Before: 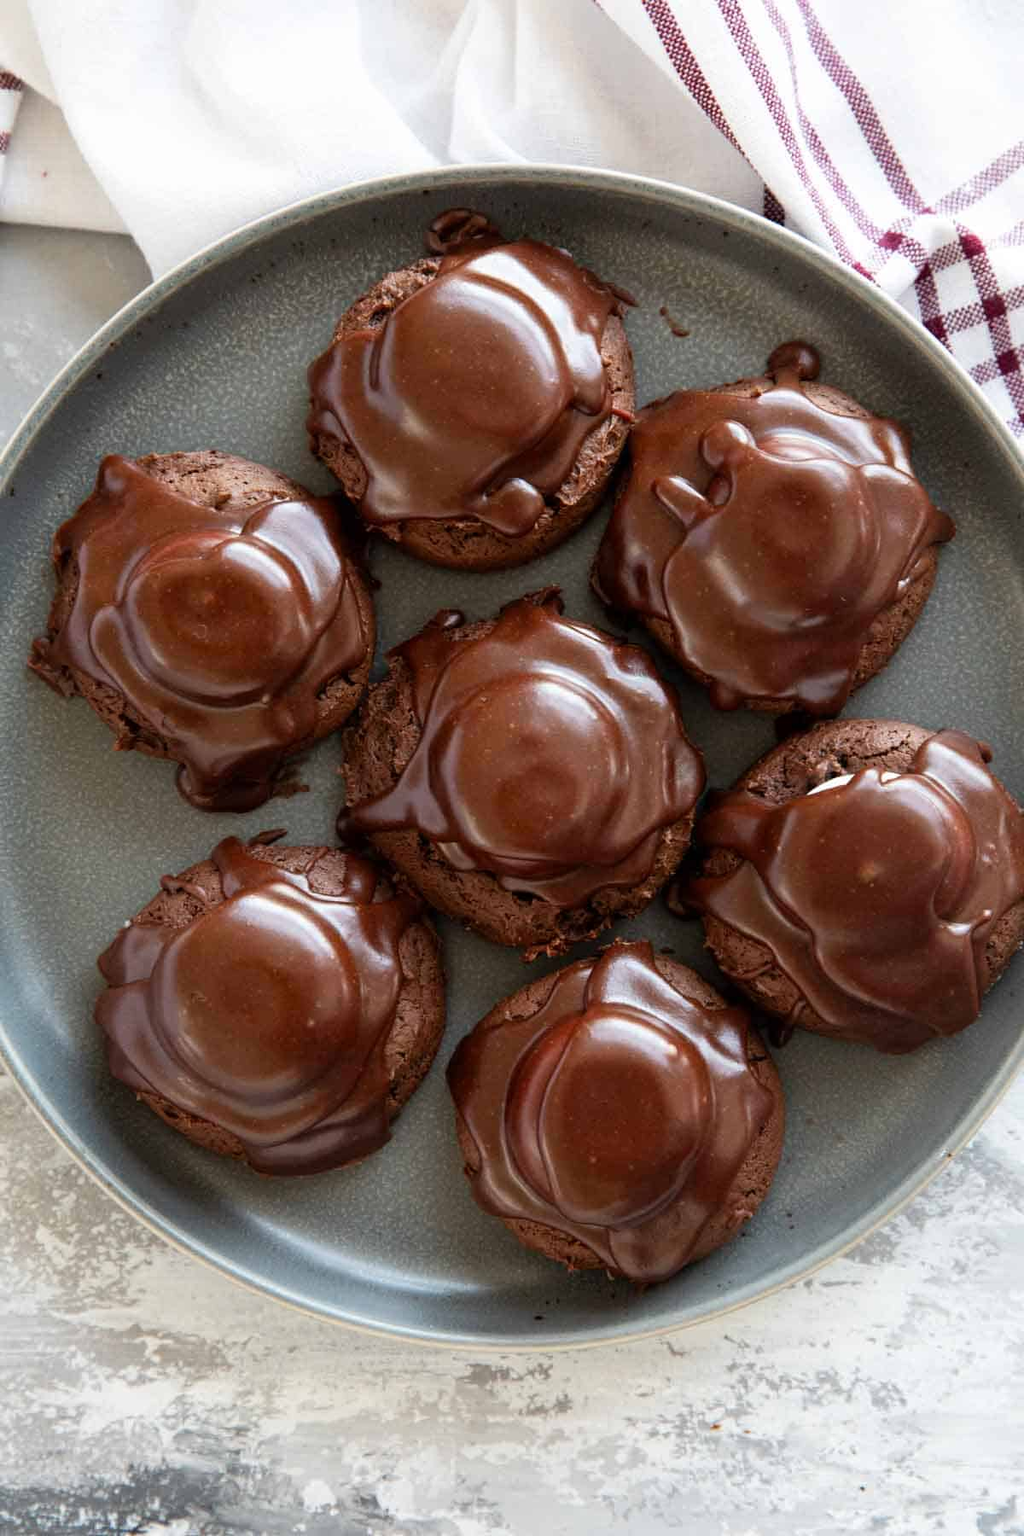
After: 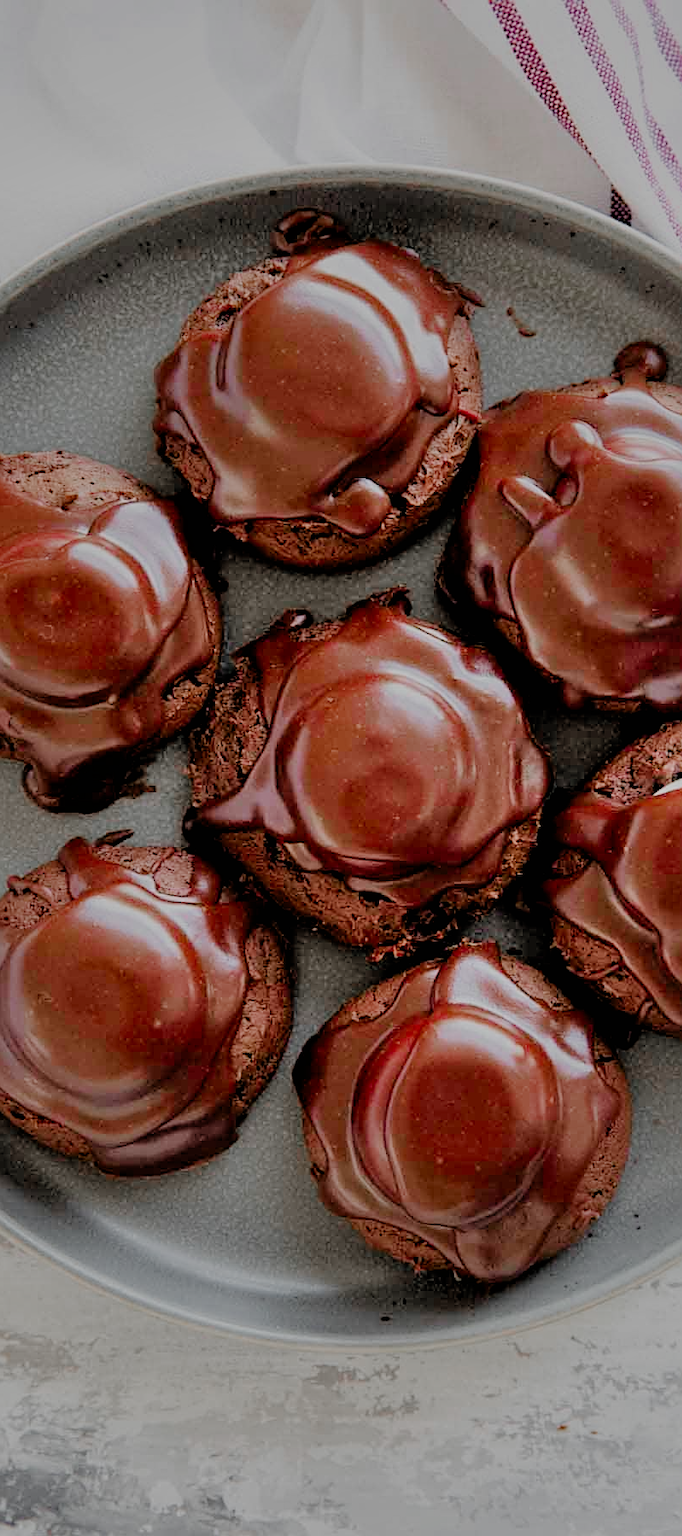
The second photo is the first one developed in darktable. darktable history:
crop and rotate: left 15.055%, right 18.278%
exposure: compensate highlight preservation false
sharpen: on, module defaults
filmic rgb: black relative exposure -4.42 EV, white relative exposure 6.58 EV, hardness 1.85, contrast 0.5
white balance: emerald 1
color zones: curves: ch0 [(0, 0.48) (0.209, 0.398) (0.305, 0.332) (0.429, 0.493) (0.571, 0.5) (0.714, 0.5) (0.857, 0.5) (1, 0.48)]; ch1 [(0, 0.736) (0.143, 0.625) (0.225, 0.371) (0.429, 0.256) (0.571, 0.241) (0.714, 0.213) (0.857, 0.48) (1, 0.736)]; ch2 [(0, 0.448) (0.143, 0.498) (0.286, 0.5) (0.429, 0.5) (0.571, 0.5) (0.714, 0.5) (0.857, 0.5) (1, 0.448)]
shadows and highlights: low approximation 0.01, soften with gaussian
